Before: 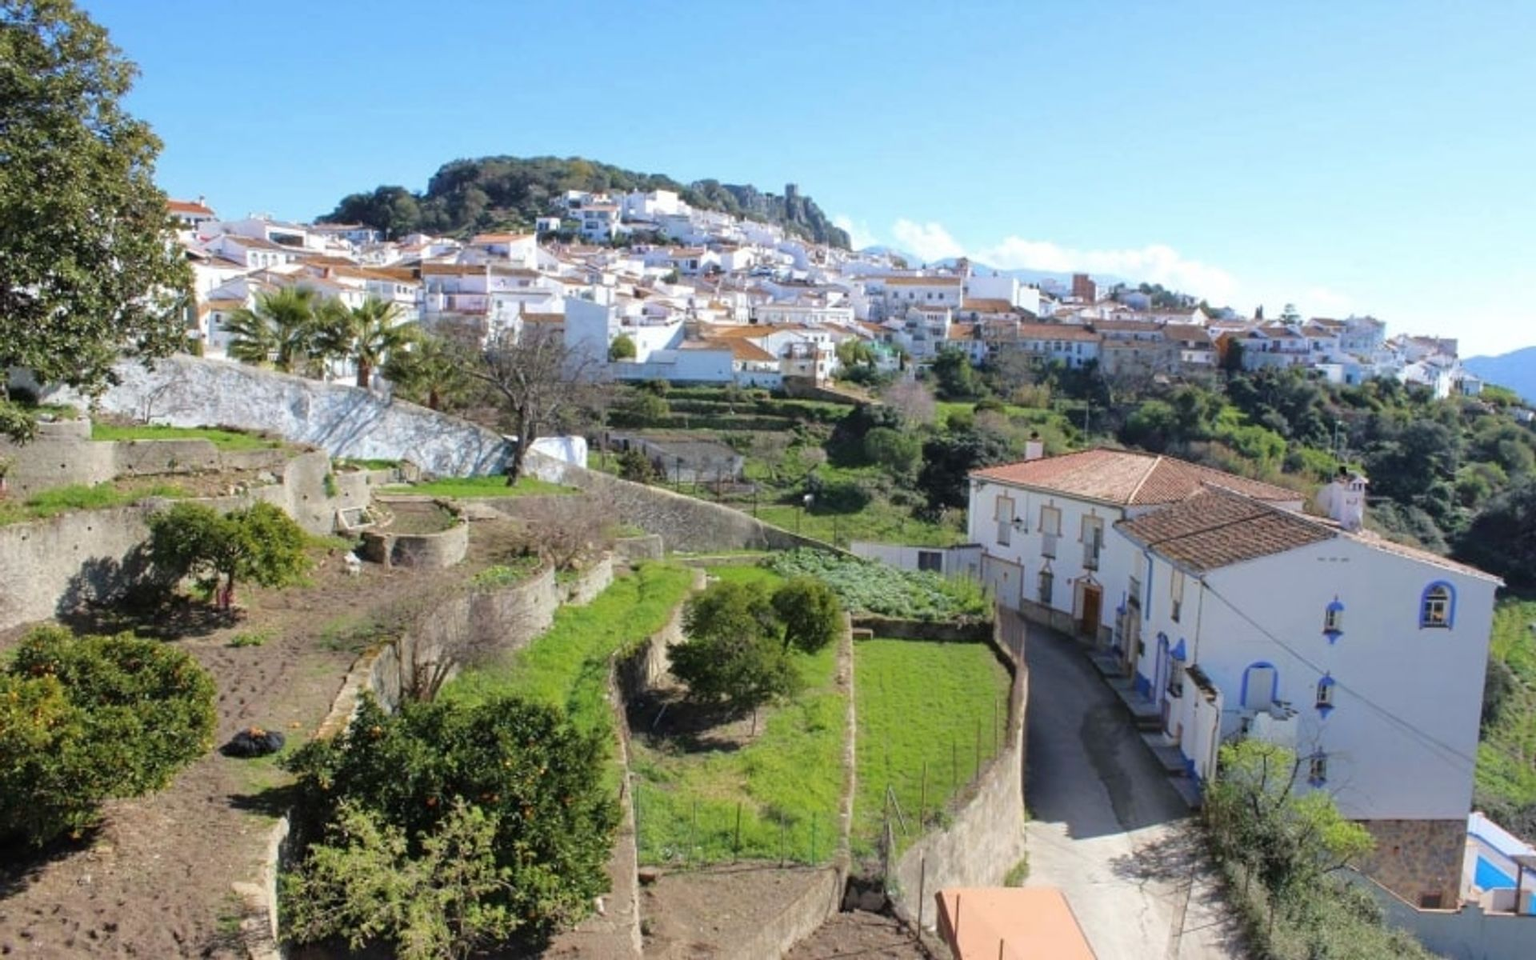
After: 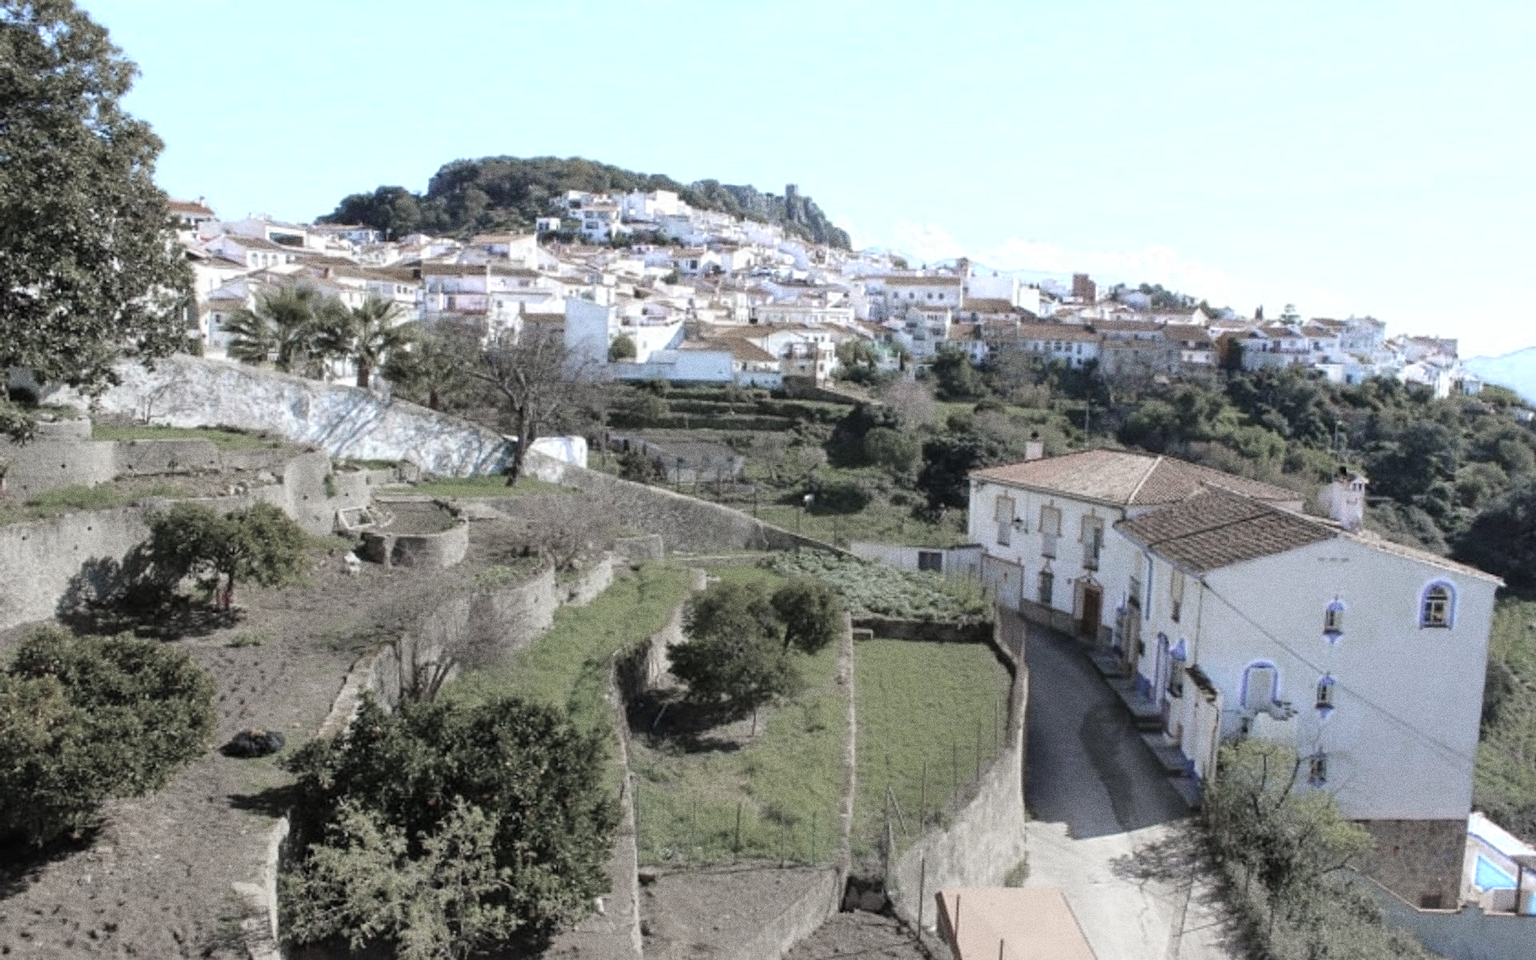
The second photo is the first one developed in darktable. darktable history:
grain: coarseness 0.09 ISO, strength 40%
color zones: curves: ch0 [(0, 0.613) (0.01, 0.613) (0.245, 0.448) (0.498, 0.529) (0.642, 0.665) (0.879, 0.777) (0.99, 0.613)]; ch1 [(0, 0.272) (0.219, 0.127) (0.724, 0.346)]
